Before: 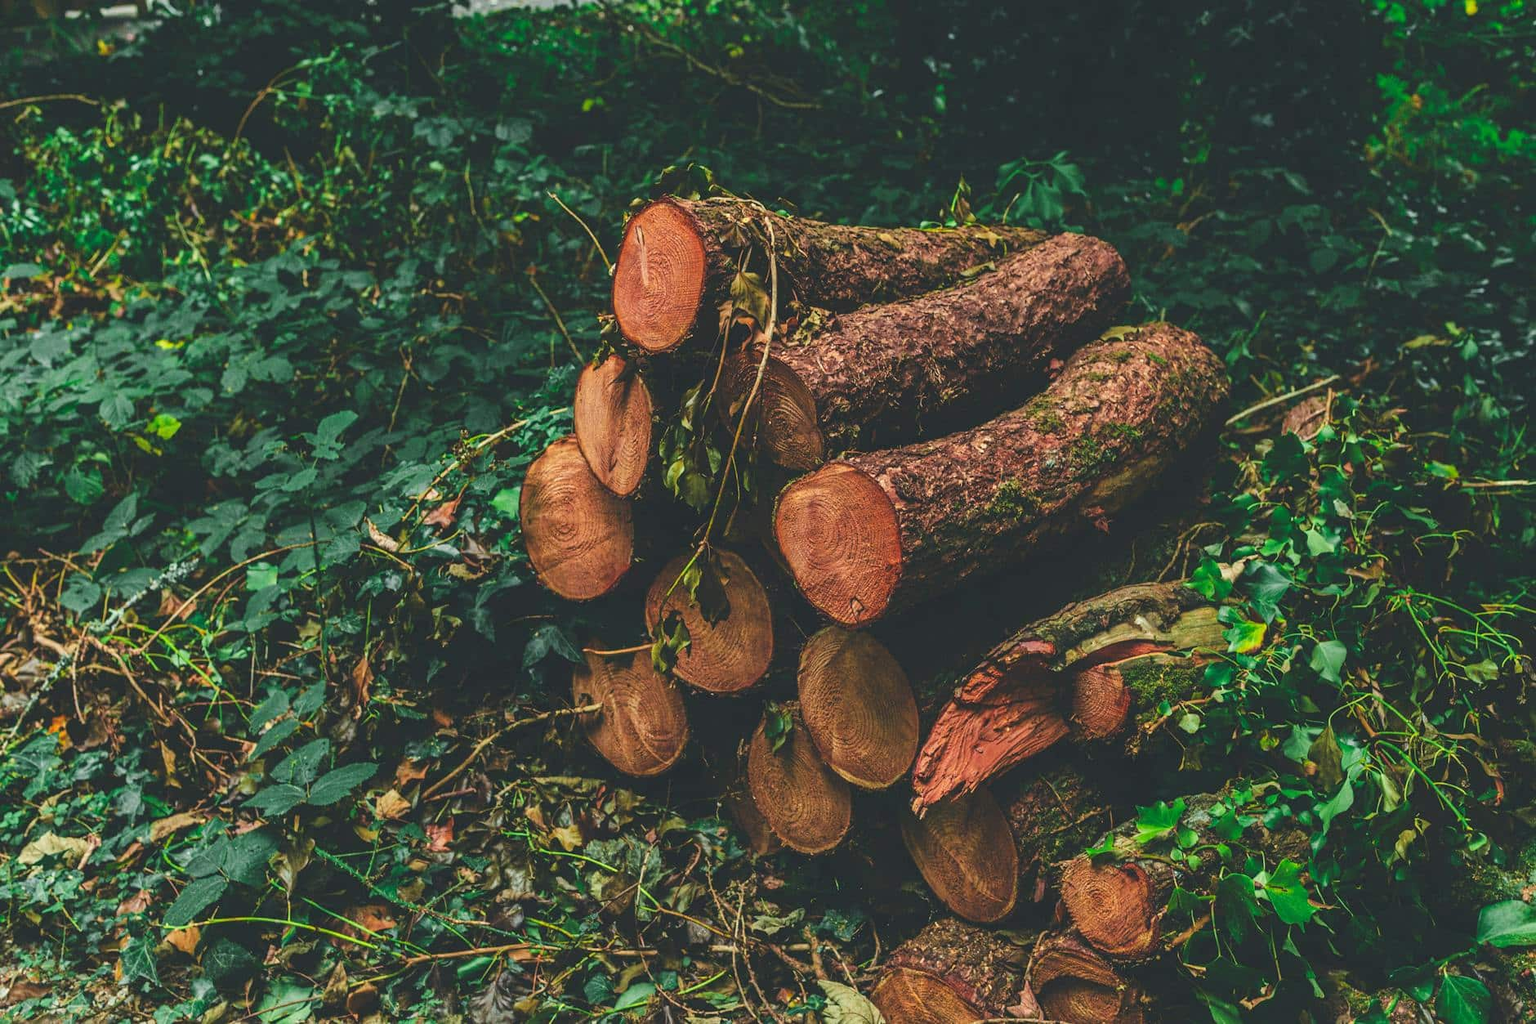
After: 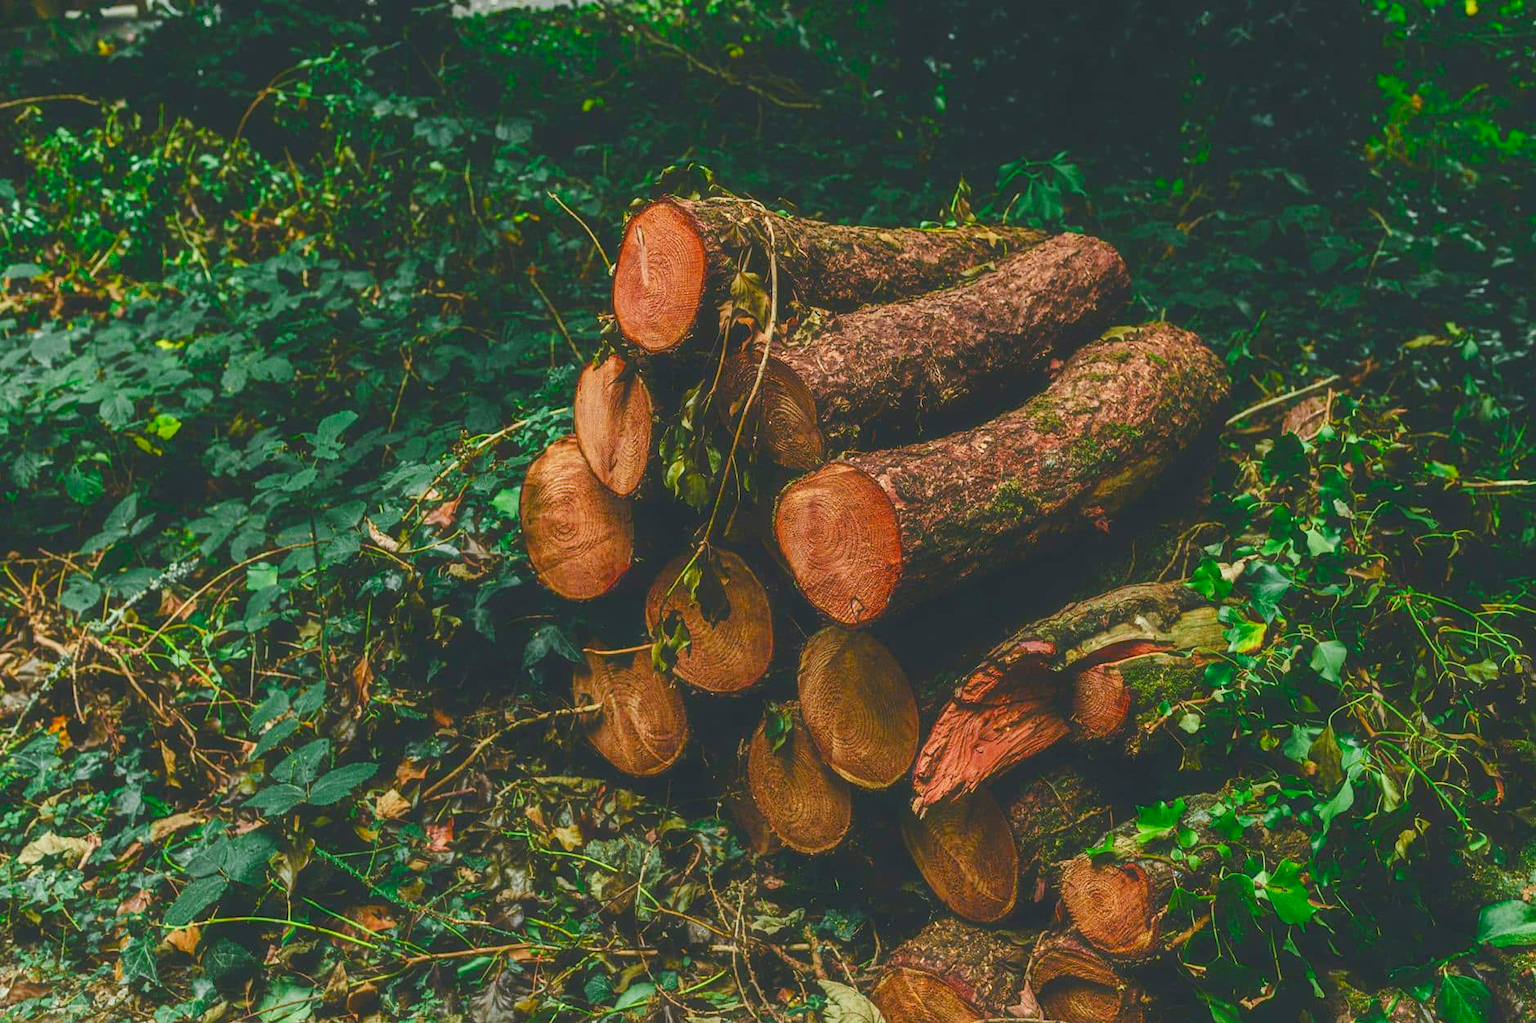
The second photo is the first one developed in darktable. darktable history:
color balance rgb: perceptual saturation grading › global saturation 20%, perceptual saturation grading › highlights -25.906%, perceptual saturation grading › shadows 50.3%
haze removal: strength -0.096, compatibility mode true, adaptive false
